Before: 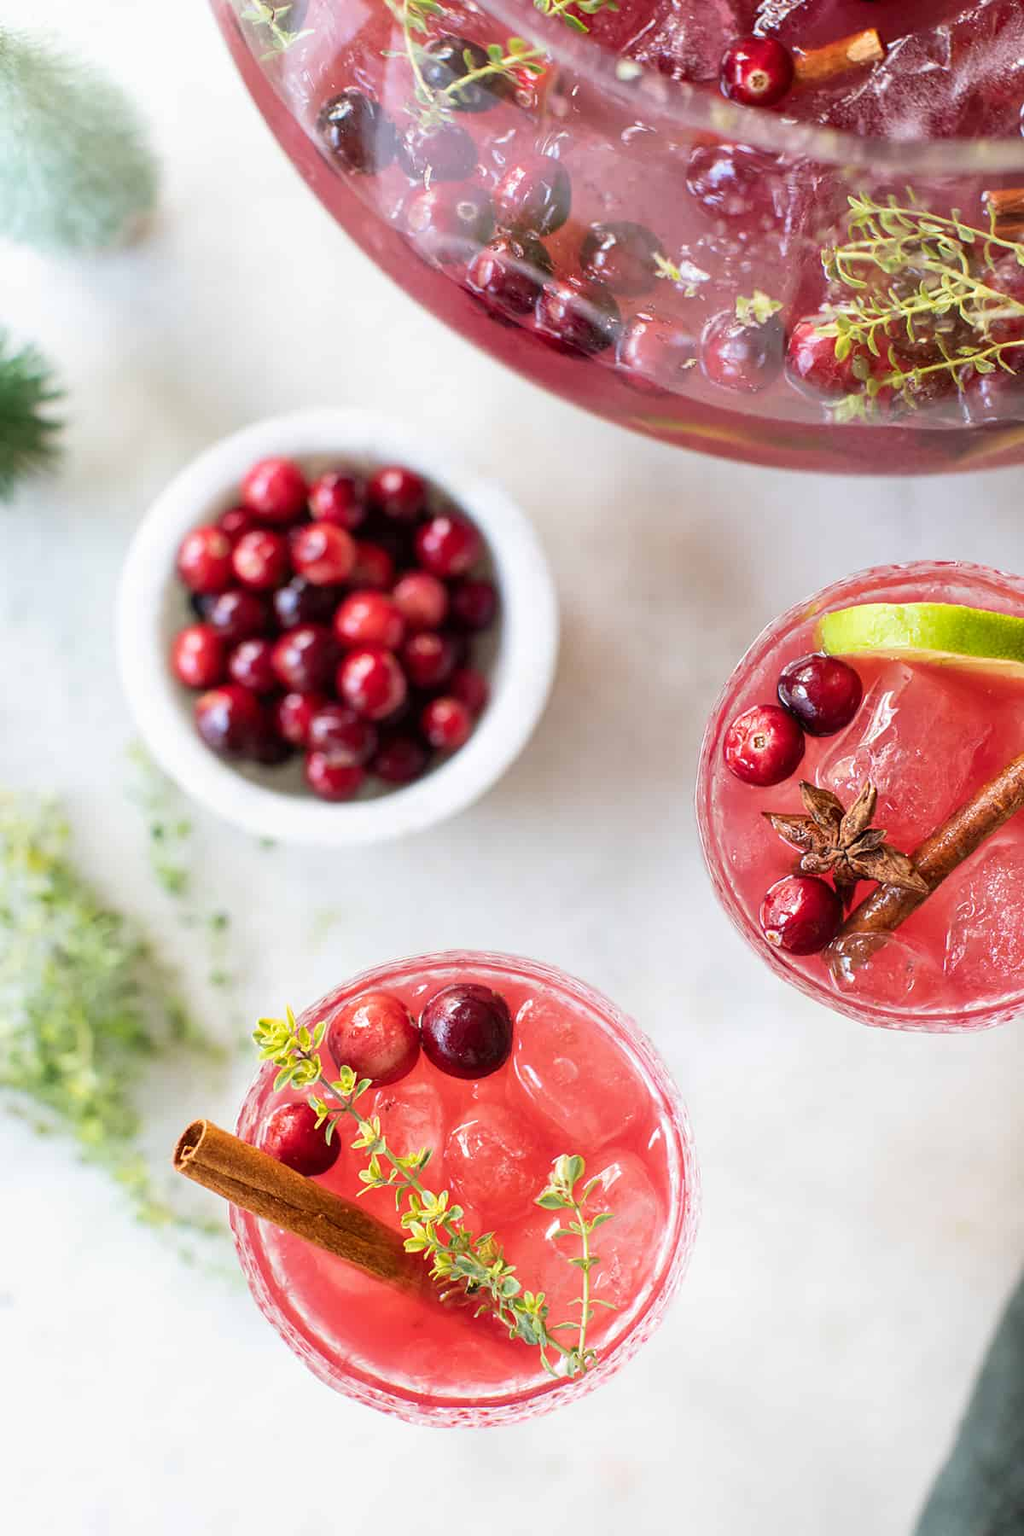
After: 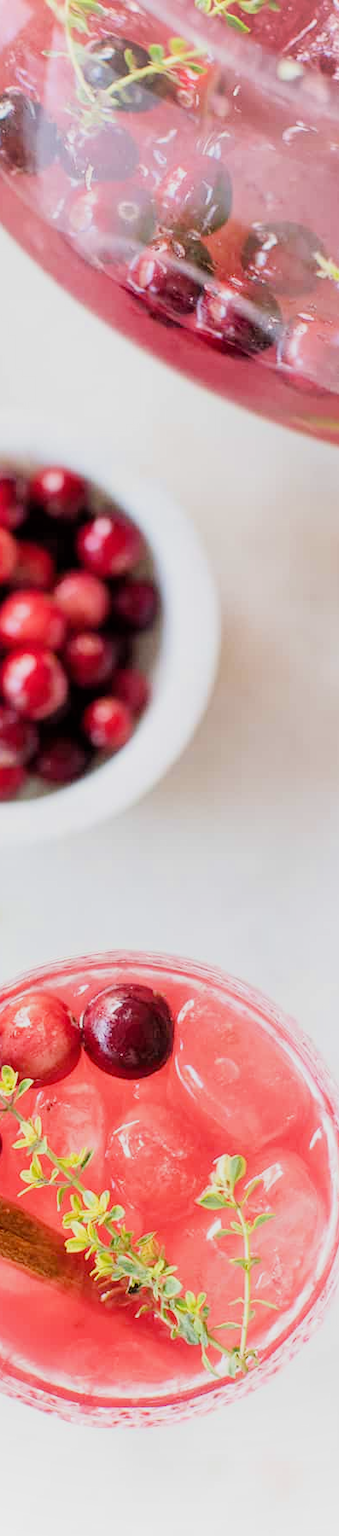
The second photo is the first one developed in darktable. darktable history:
exposure: black level correction 0, exposure 0.69 EV, compensate highlight preservation false
crop: left 33.116%, right 33.641%
vignetting: fall-off radius 93.79%, brightness 0.318, saturation 0.001
filmic rgb: black relative exposure -7.37 EV, white relative exposure 5.06 EV, hardness 3.2
